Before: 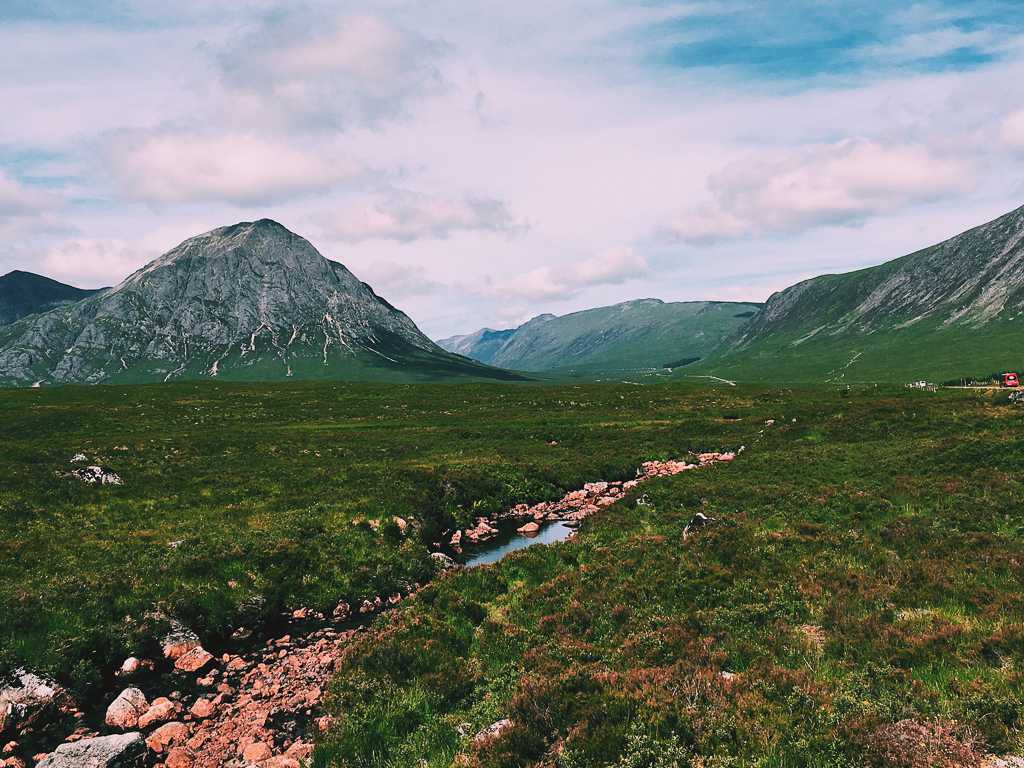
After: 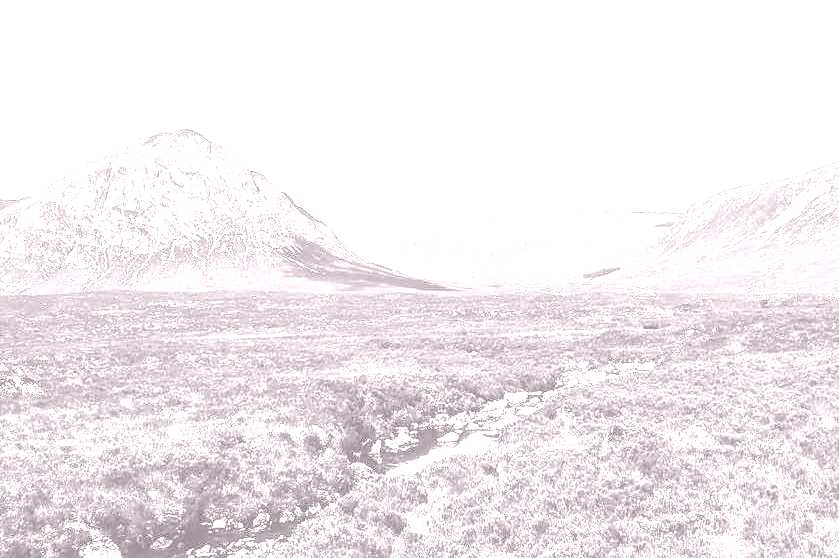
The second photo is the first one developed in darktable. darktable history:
exposure: black level correction 0, exposure 1.45 EV, compensate exposure bias true, compensate highlight preservation false
crop: left 7.856%, top 11.836%, right 10.12%, bottom 15.387%
local contrast: detail 130%
white balance: red 0.988, blue 1.017
levels: levels [0, 0.476, 0.951]
colorize: hue 25.2°, saturation 83%, source mix 82%, lightness 79%, version 1
